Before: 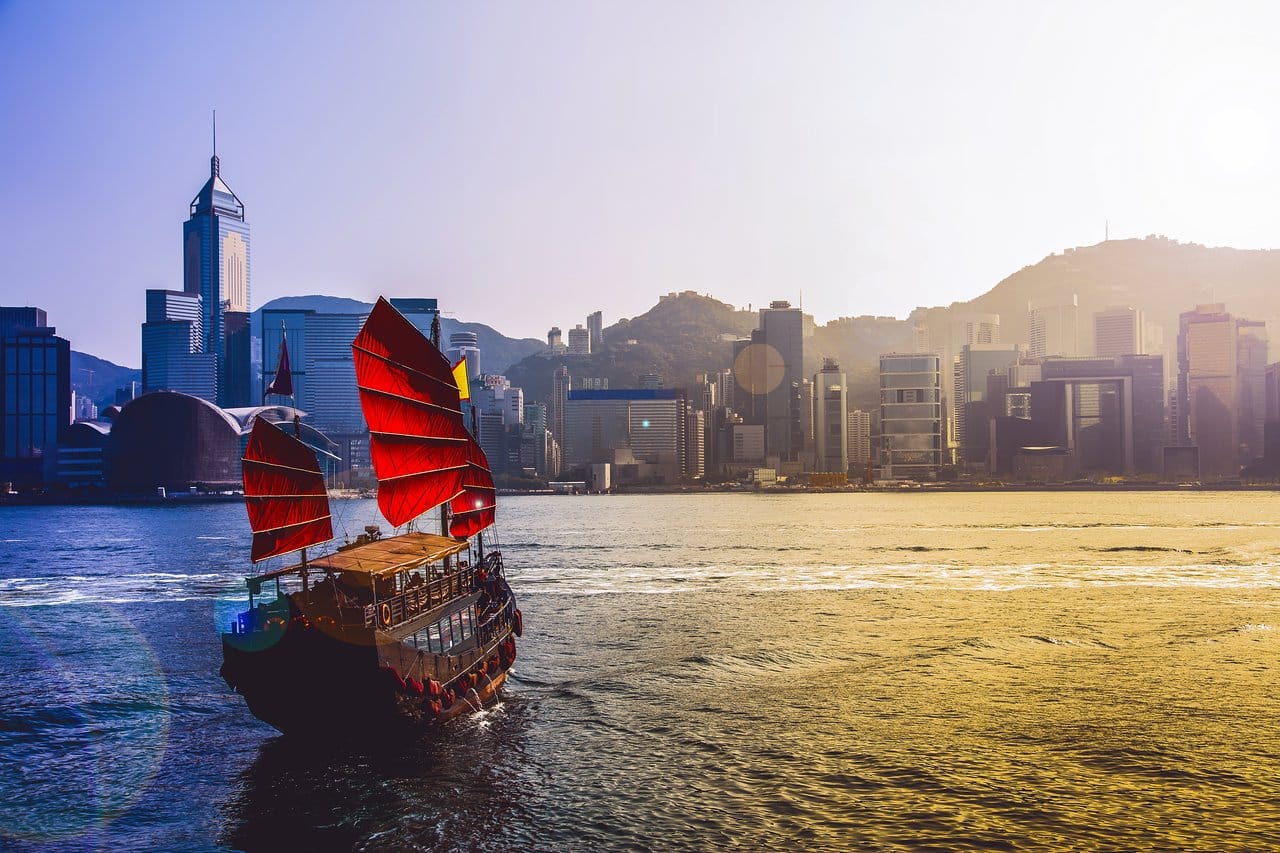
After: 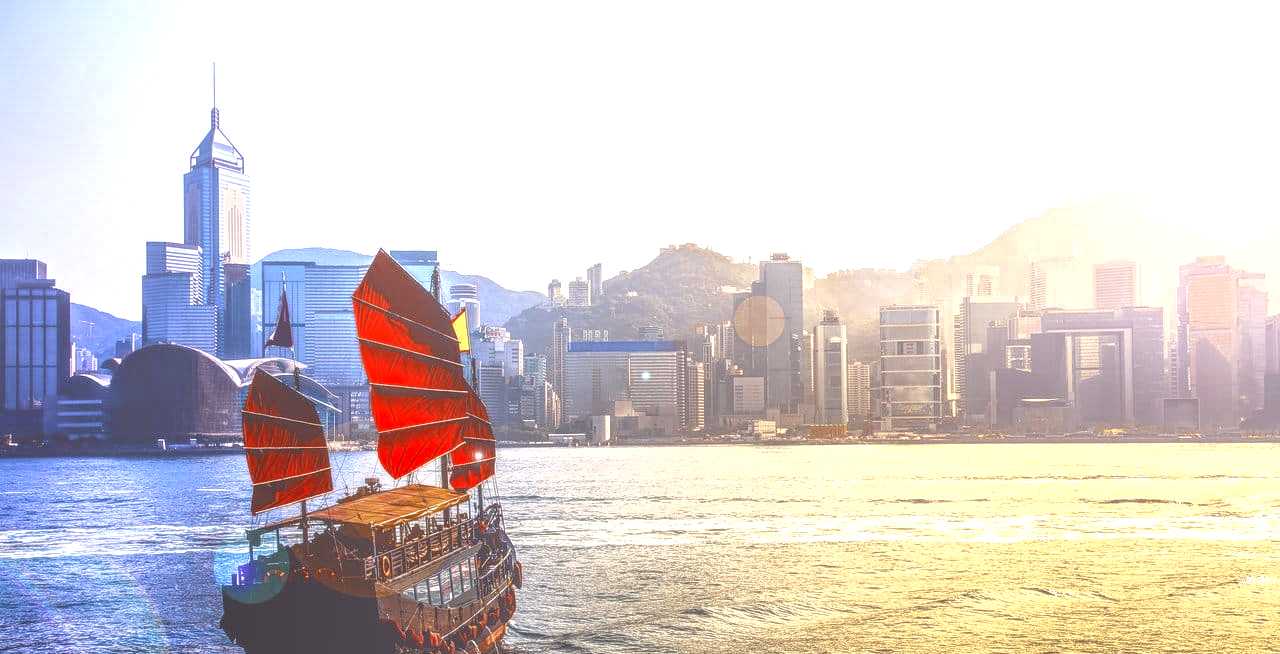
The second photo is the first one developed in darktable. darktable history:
color zones: curves: ch0 [(0, 0.5) (0.125, 0.4) (0.25, 0.5) (0.375, 0.4) (0.5, 0.4) (0.625, 0.6) (0.75, 0.6) (0.875, 0.5)]; ch1 [(0, 0.35) (0.125, 0.45) (0.25, 0.35) (0.375, 0.35) (0.5, 0.35) (0.625, 0.35) (0.75, 0.45) (0.875, 0.35)]; ch2 [(0, 0.6) (0.125, 0.5) (0.25, 0.5) (0.375, 0.6) (0.5, 0.6) (0.625, 0.5) (0.75, 0.5) (0.875, 0.5)]
exposure: black level correction 0, exposure 1 EV, compensate exposure bias true, compensate highlight preservation false
crop: top 5.667%, bottom 17.637%
local contrast: highlights 73%, shadows 15%, midtone range 0.197
